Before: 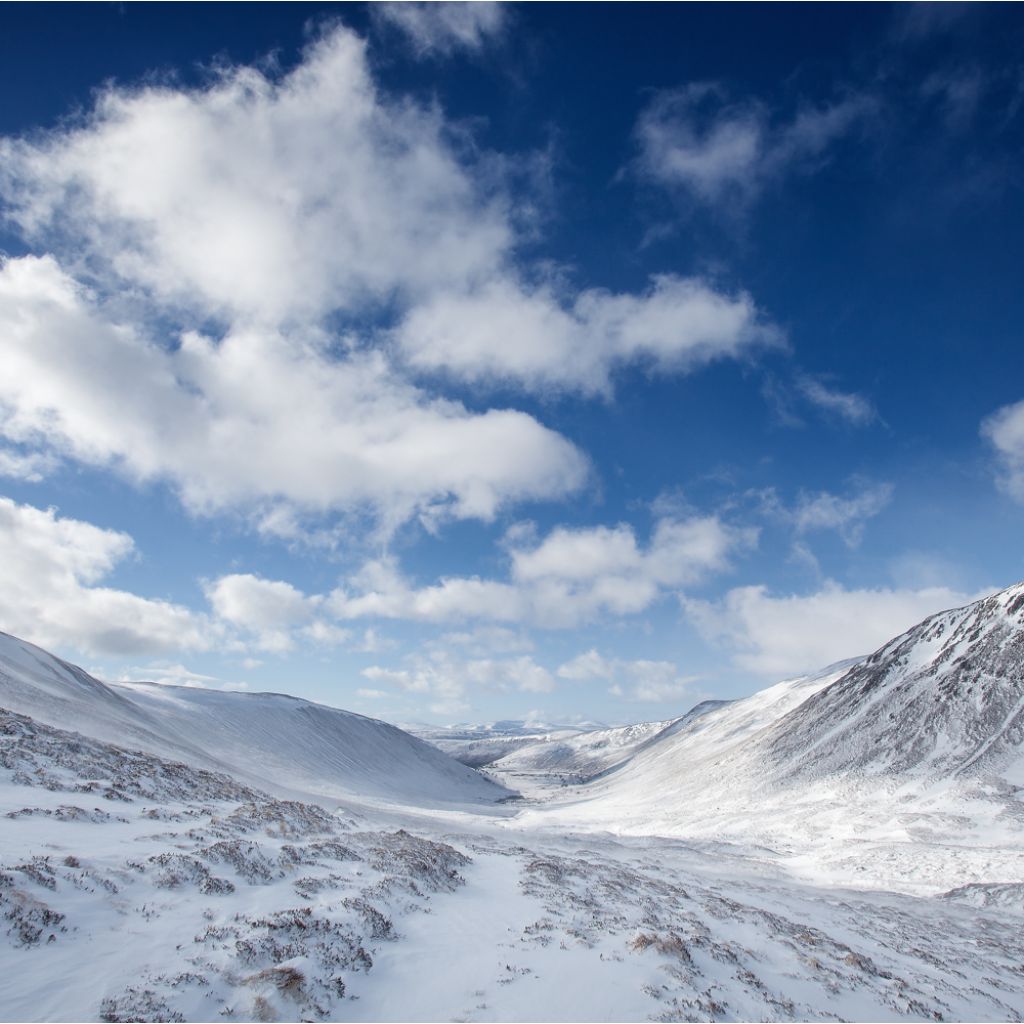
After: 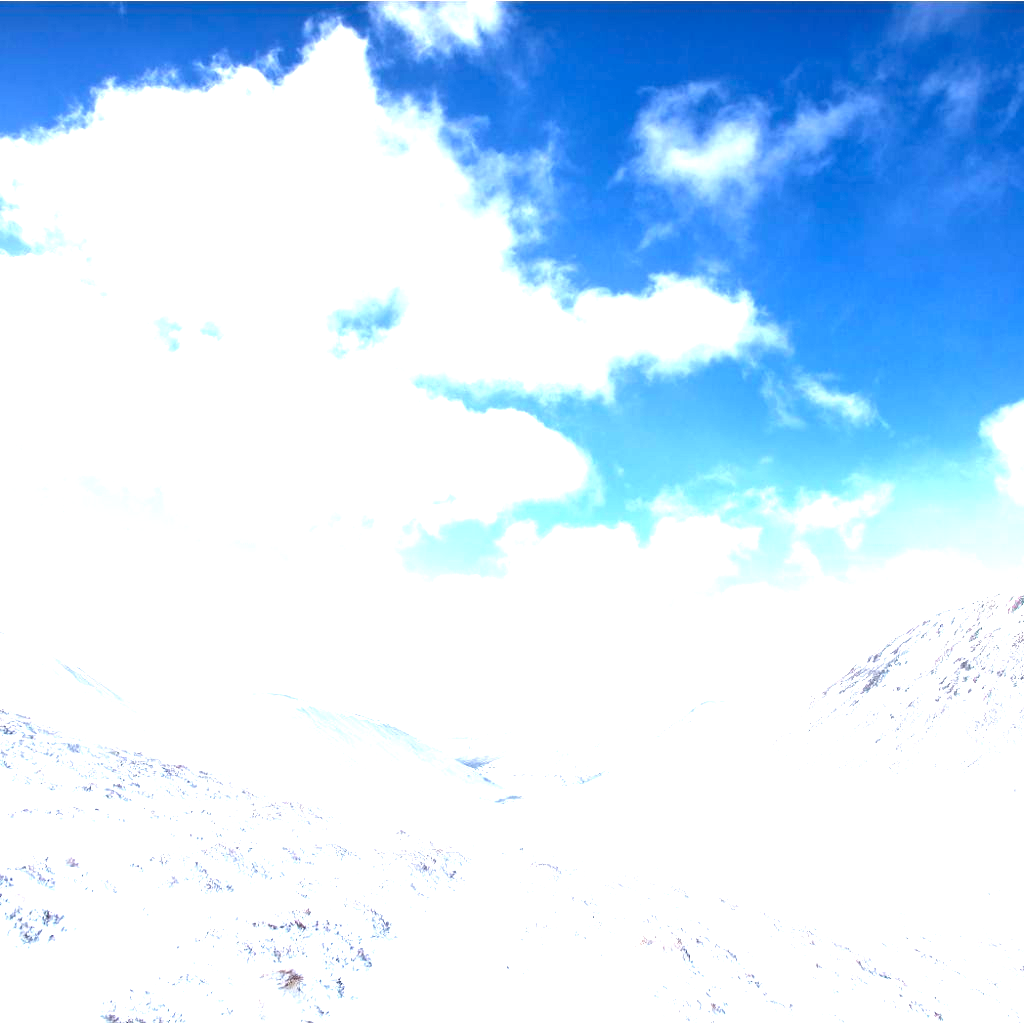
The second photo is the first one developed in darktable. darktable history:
tone equalizer: -7 EV 0.15 EV, -6 EV 0.6 EV, -5 EV 1.15 EV, -4 EV 1.33 EV, -3 EV 1.15 EV, -2 EV 0.6 EV, -1 EV 0.15 EV, mask exposure compensation -0.5 EV
exposure: black level correction 0.001, exposure 2.607 EV, compensate exposure bias true, compensate highlight preservation false
